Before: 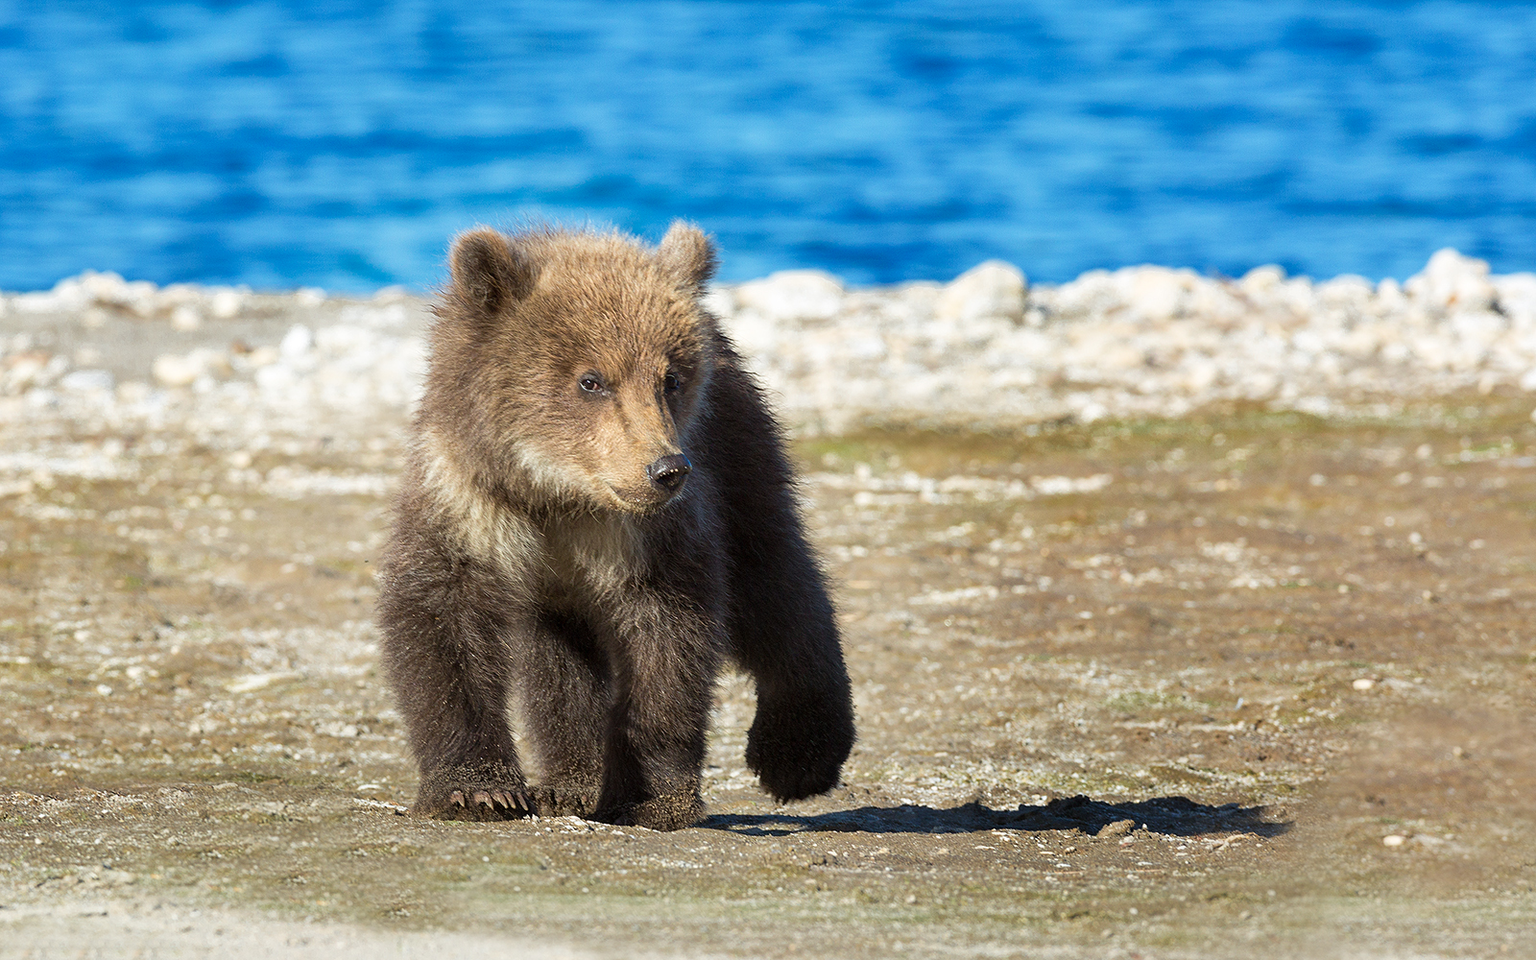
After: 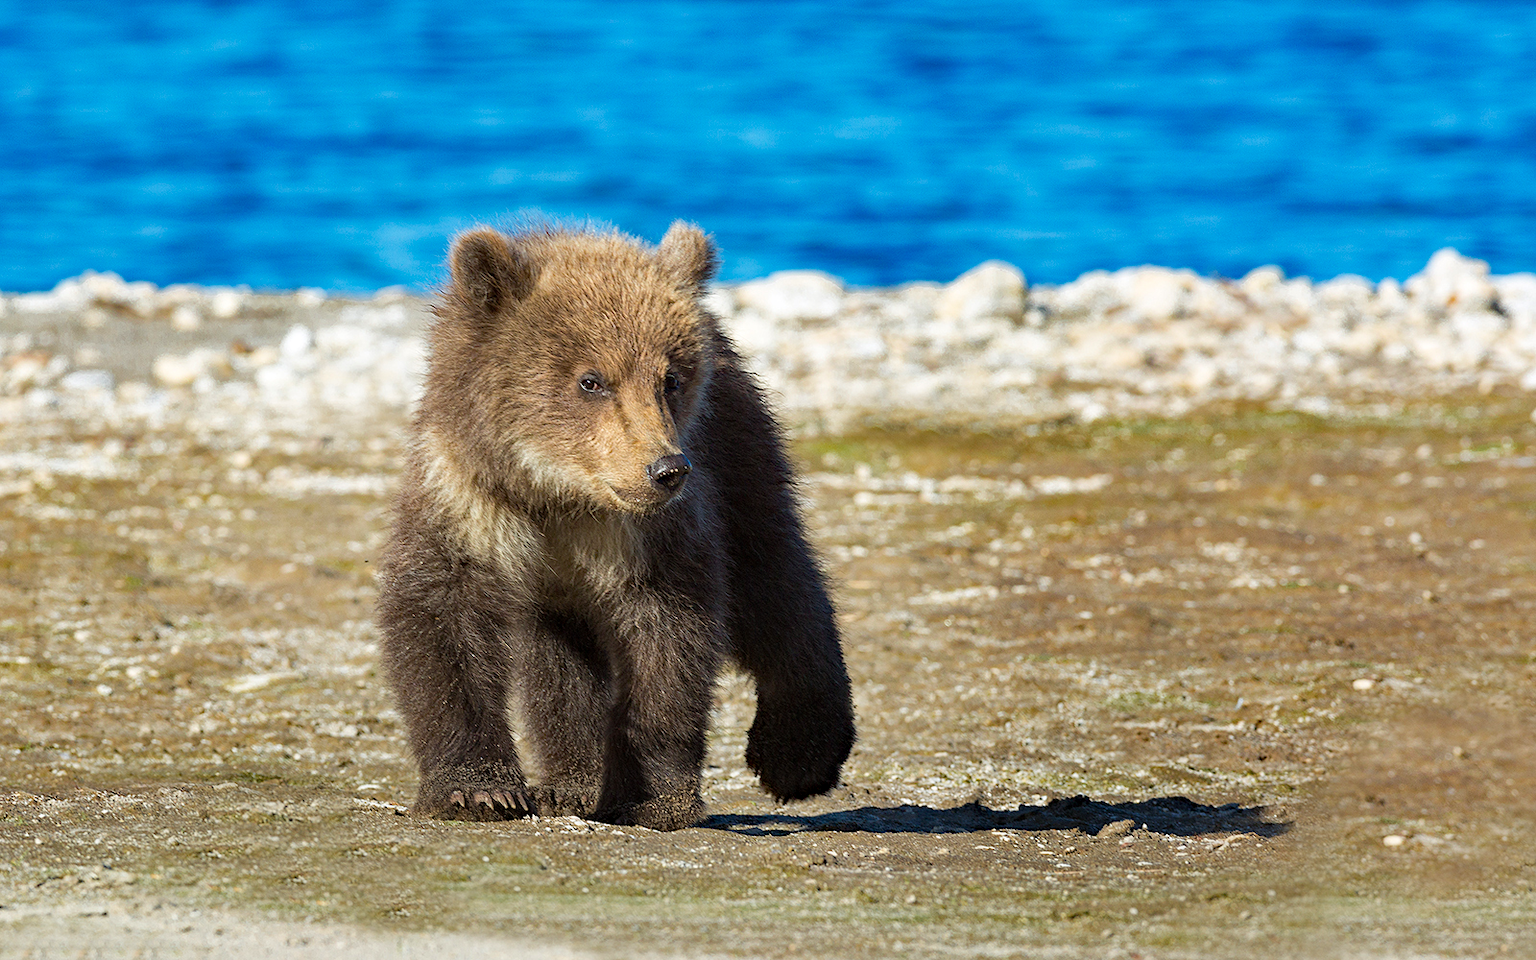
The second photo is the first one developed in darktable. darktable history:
haze removal: strength 0.42, compatibility mode true, adaptive false
white balance: emerald 1
